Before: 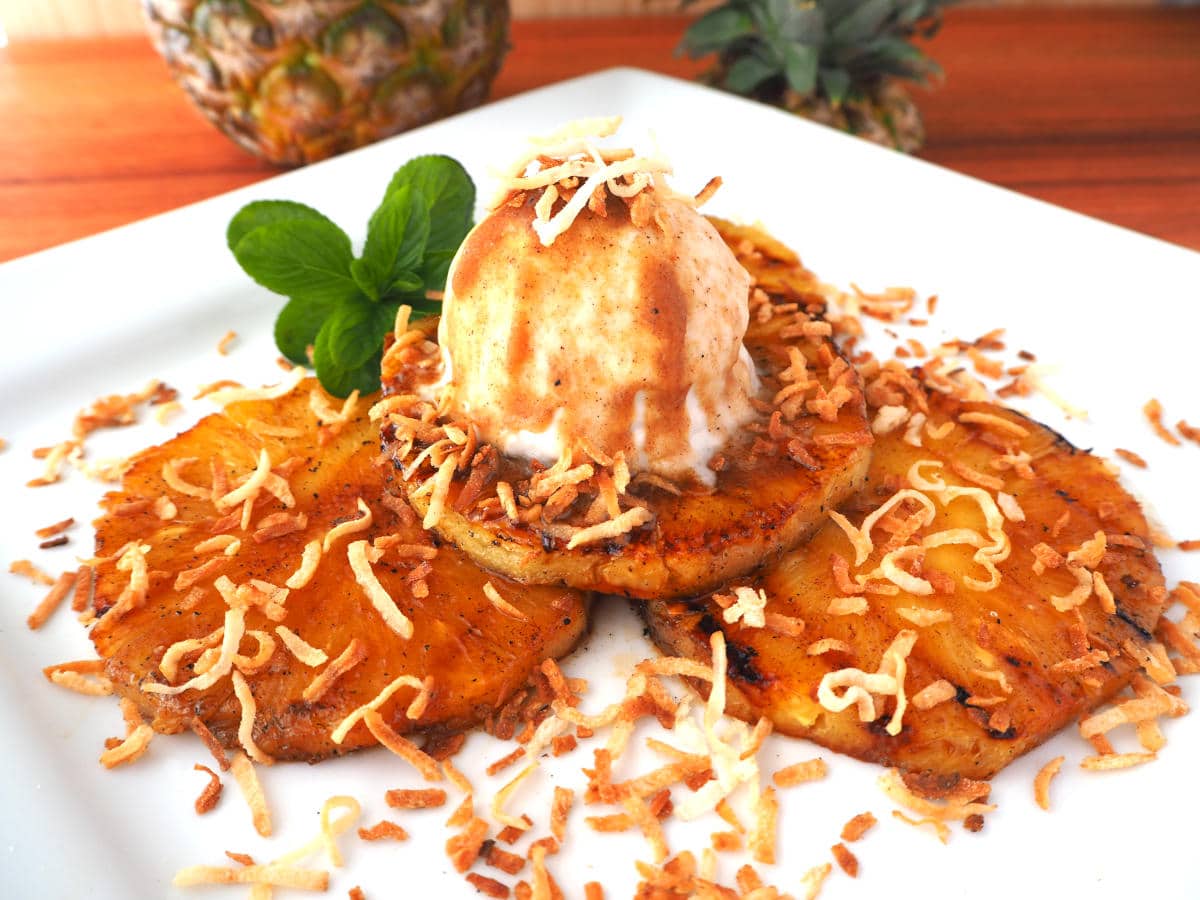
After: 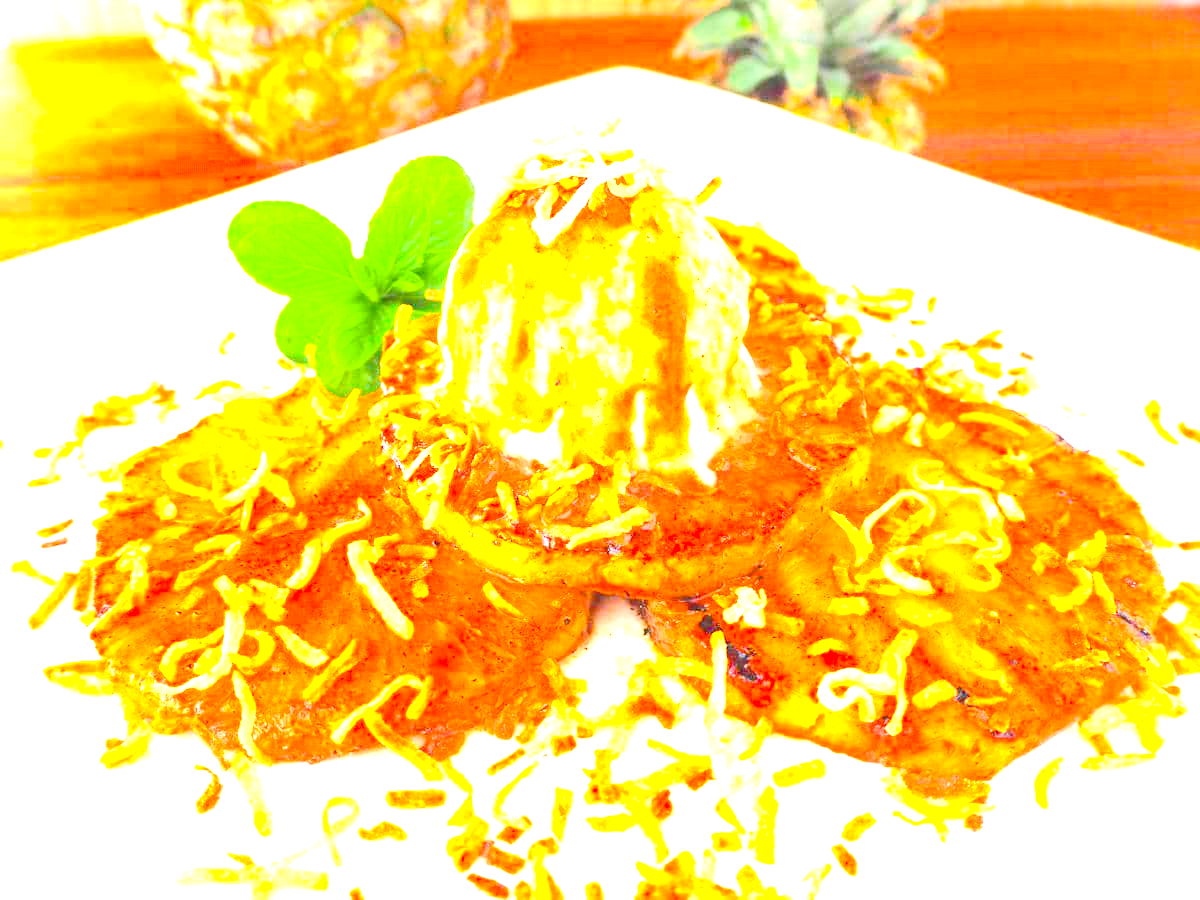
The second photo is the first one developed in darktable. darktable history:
contrast brightness saturation: contrast 0.196, brightness 0.169, saturation 0.221
color balance rgb: linear chroma grading › global chroma 15.507%, perceptual saturation grading › global saturation 27.57%, perceptual saturation grading › highlights -25.588%, perceptual saturation grading › shadows 25.335%
exposure: exposure 2.94 EV, compensate highlight preservation false
